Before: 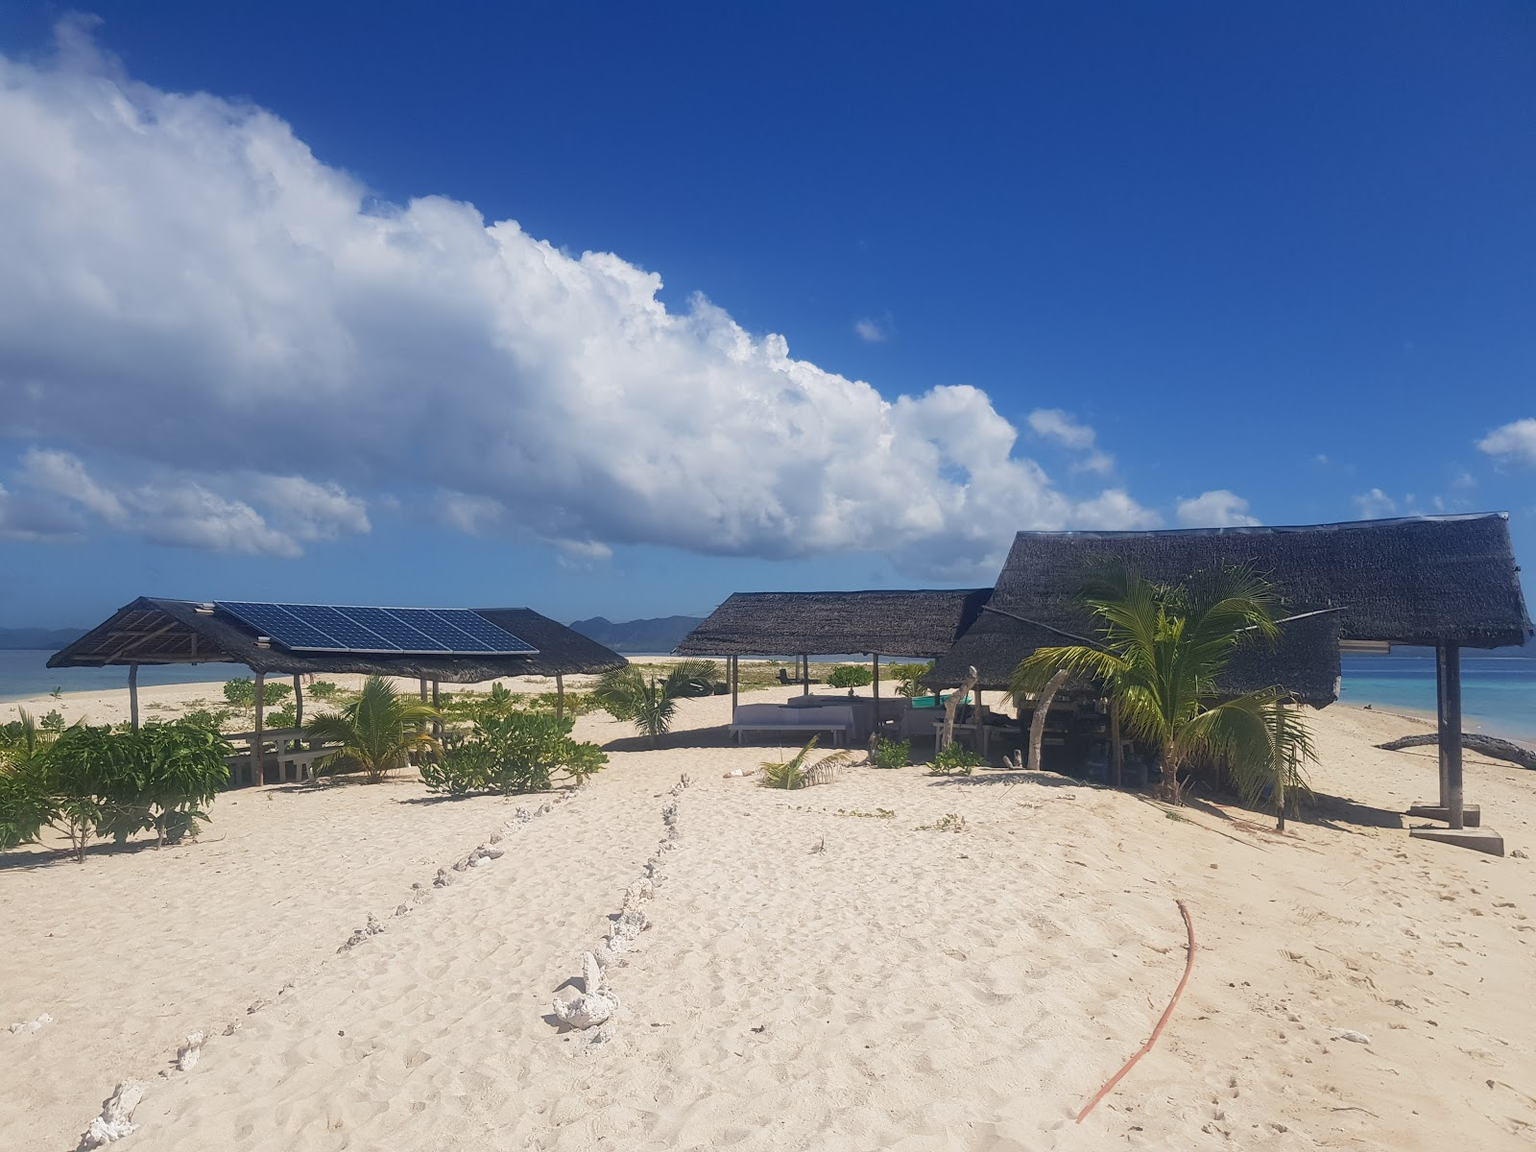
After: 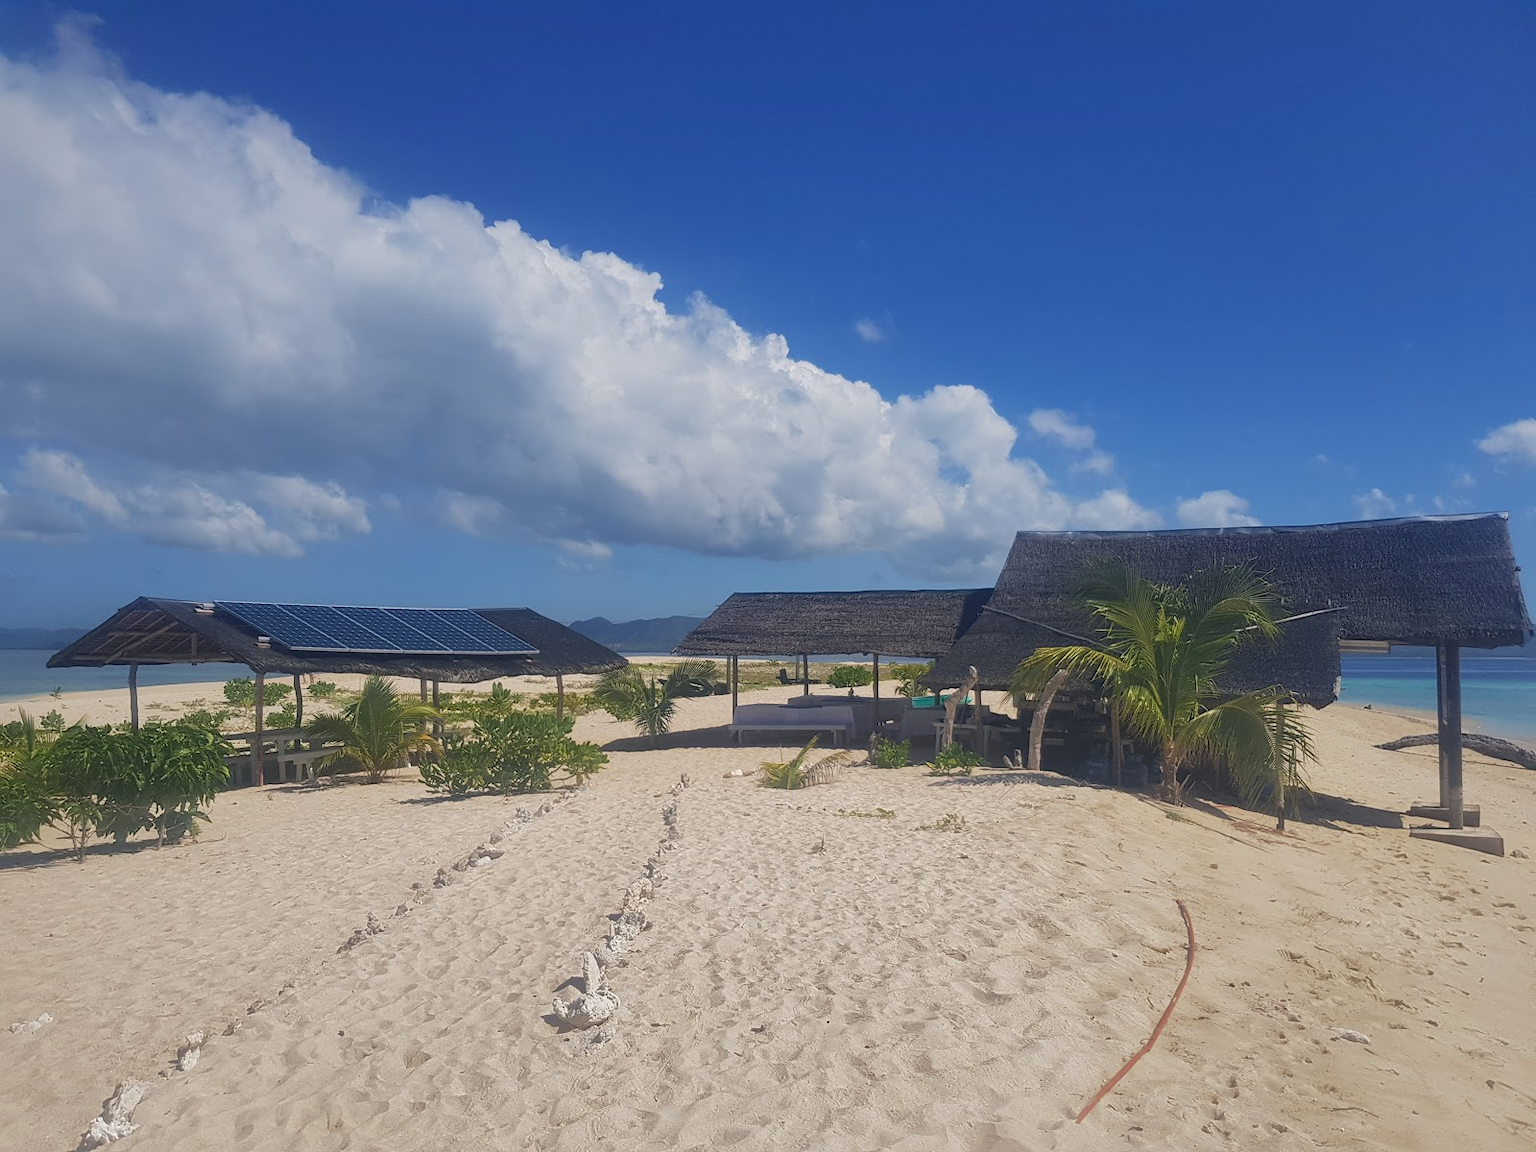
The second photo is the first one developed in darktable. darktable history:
shadows and highlights: shadows 40, highlights -60
